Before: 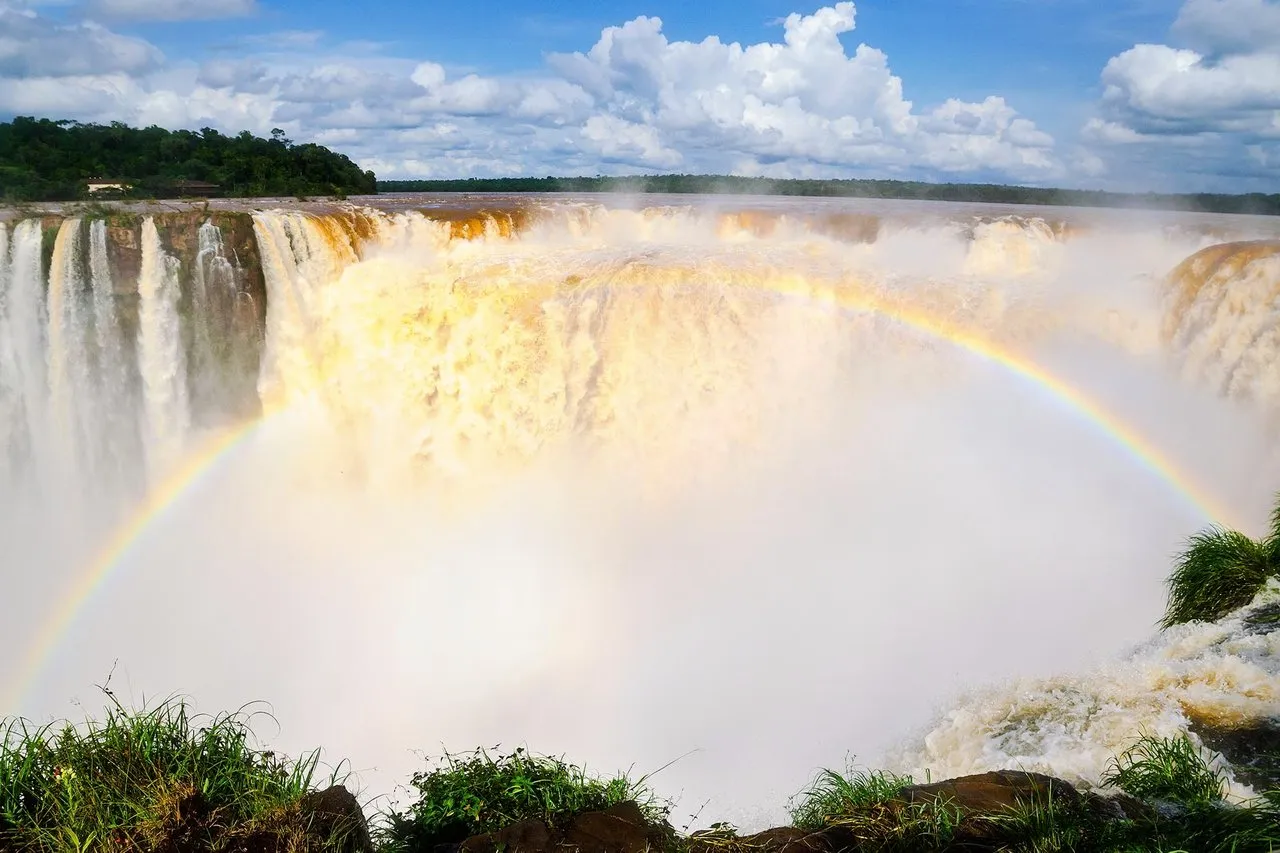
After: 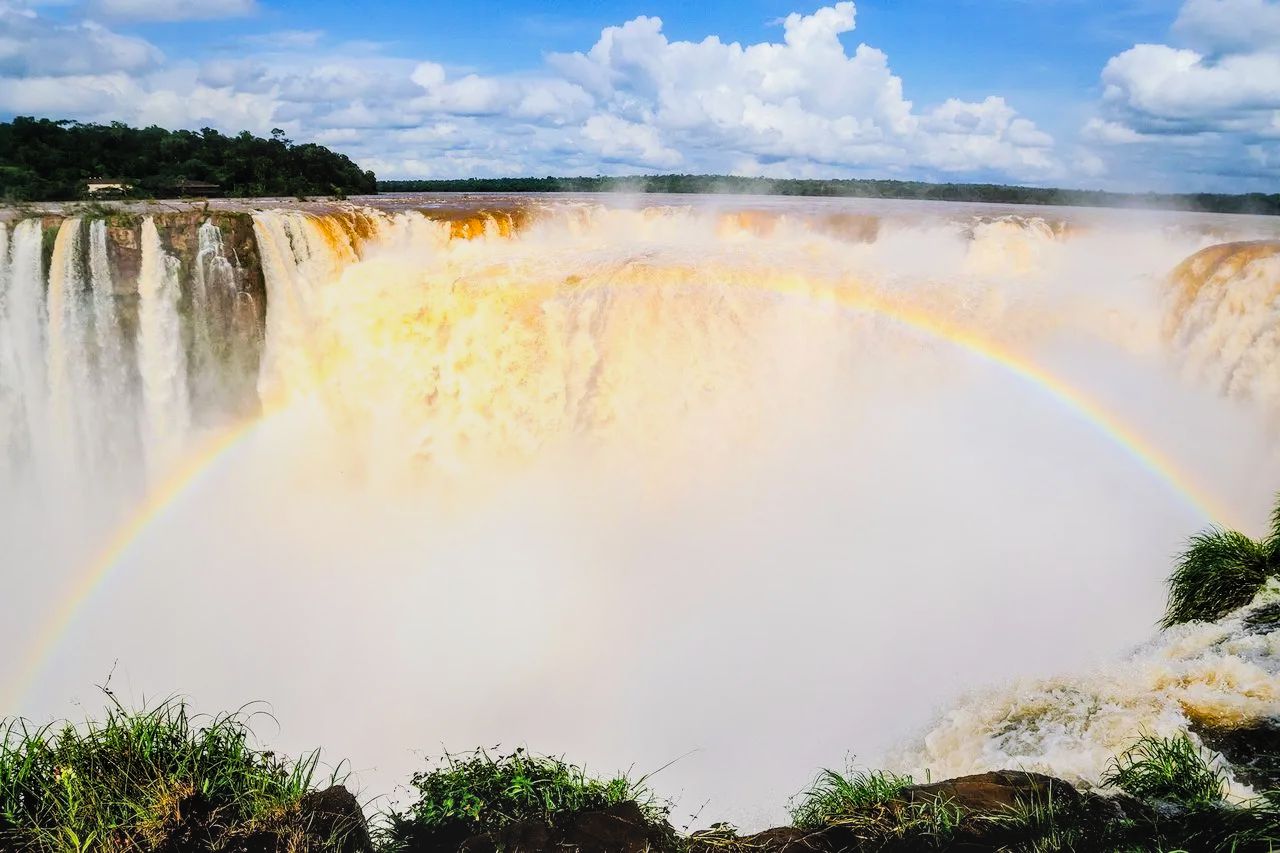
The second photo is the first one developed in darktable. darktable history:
filmic rgb: black relative exposure -16 EV, white relative exposure 5.33 EV, hardness 5.9, contrast 1.257
contrast brightness saturation: contrast 0.07, brightness 0.075, saturation 0.182
local contrast: on, module defaults
